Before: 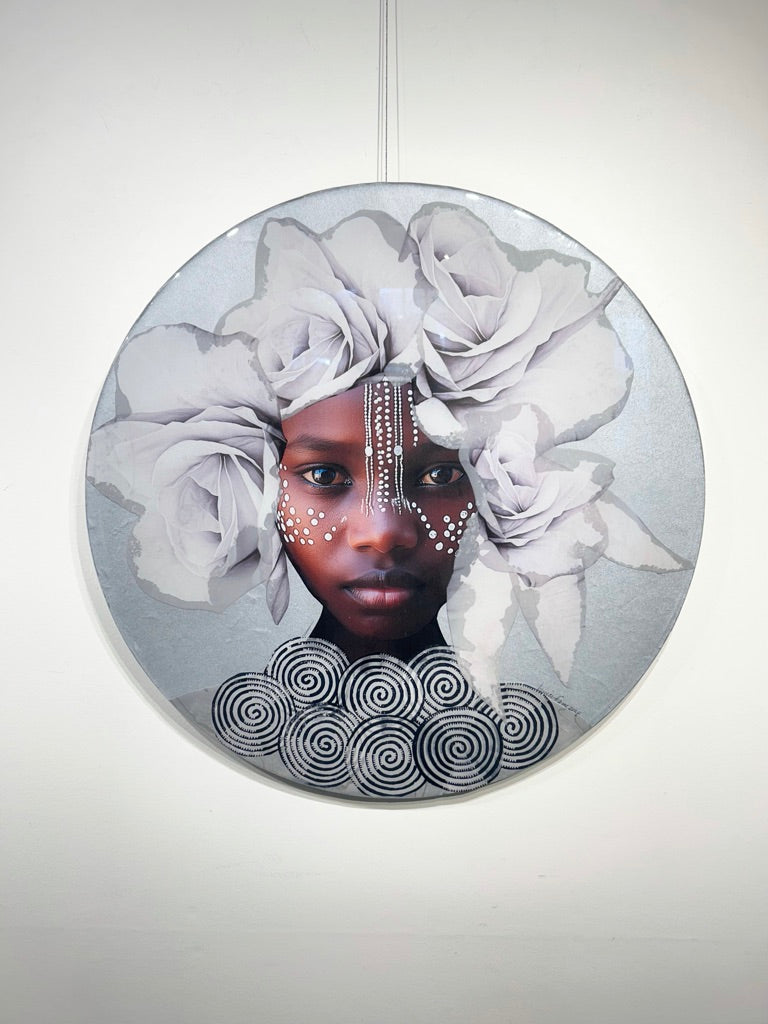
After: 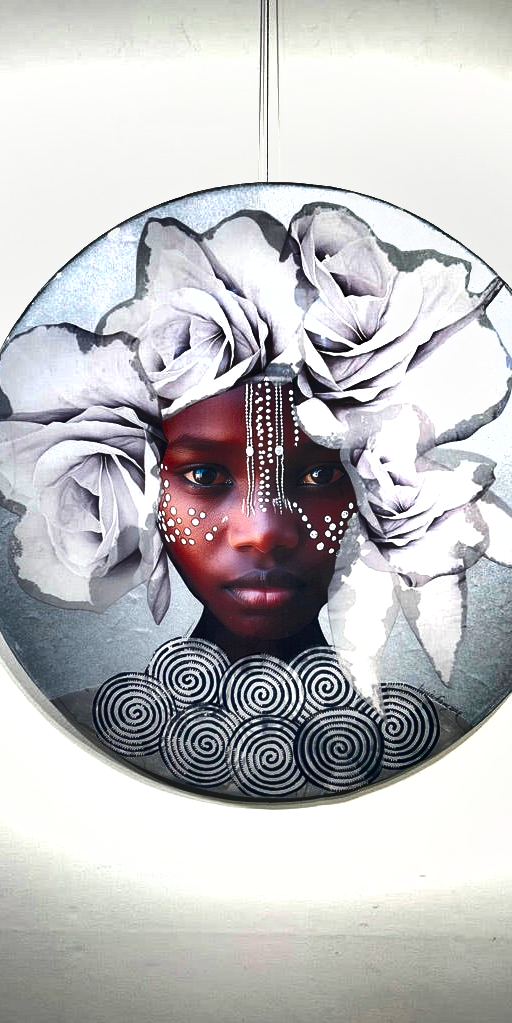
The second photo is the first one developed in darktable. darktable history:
crop and rotate: left 15.546%, right 17.787%
exposure: black level correction 0, exposure 0.9 EV, compensate highlight preservation false
shadows and highlights: shadows 80.73, white point adjustment -9.07, highlights -61.46, soften with gaussian
